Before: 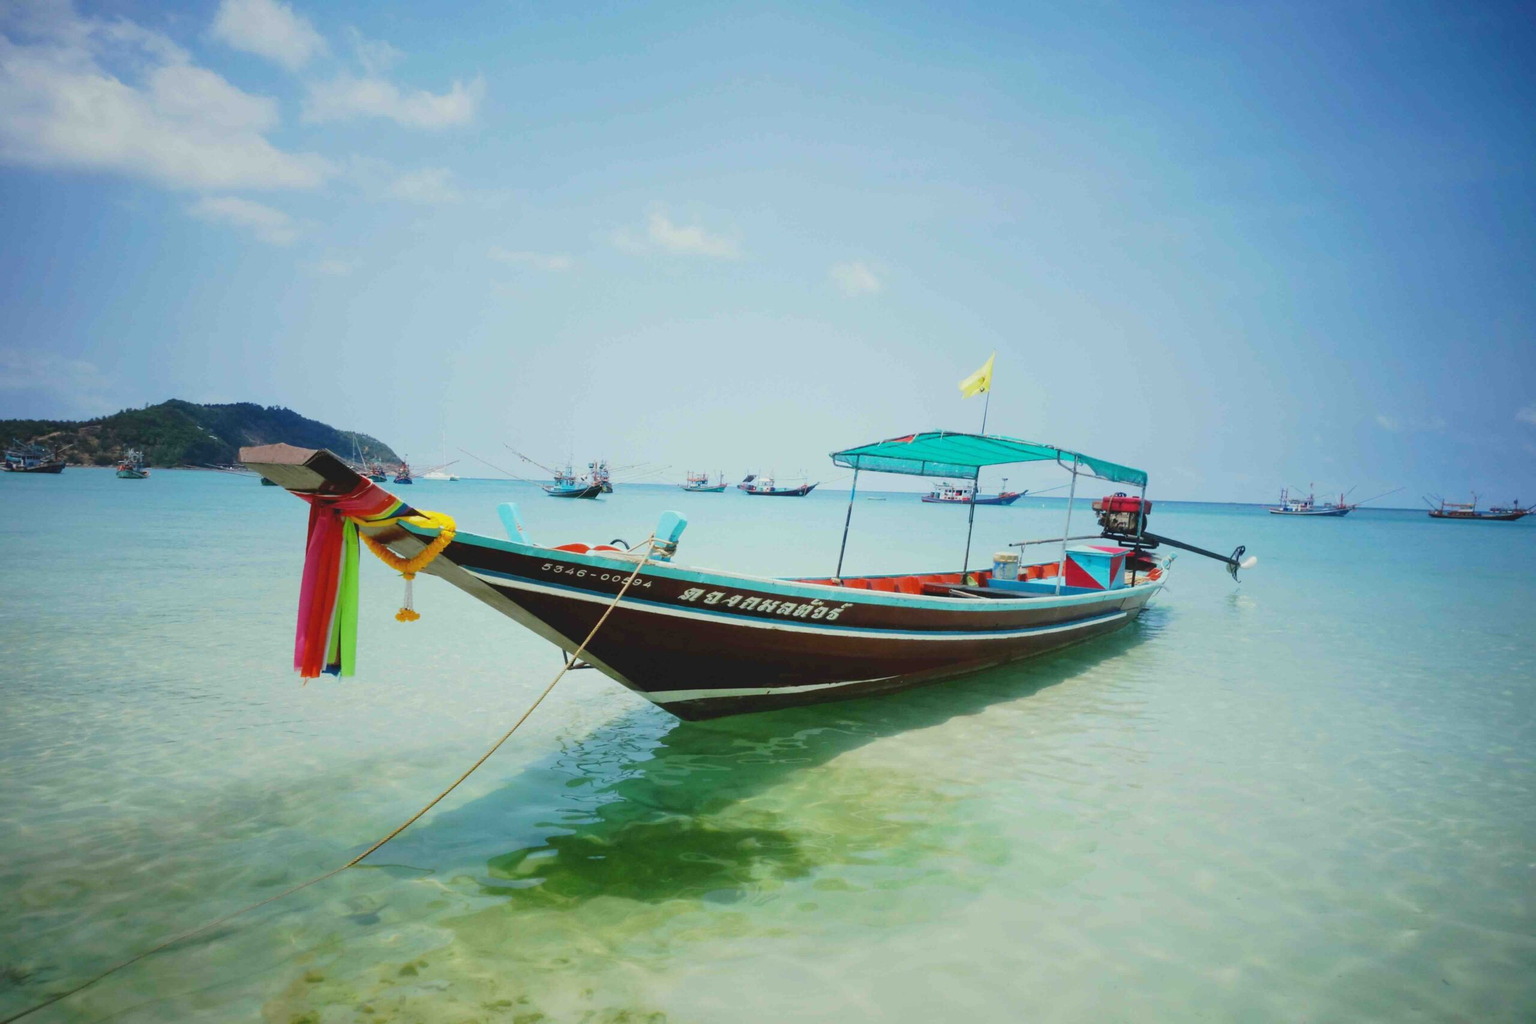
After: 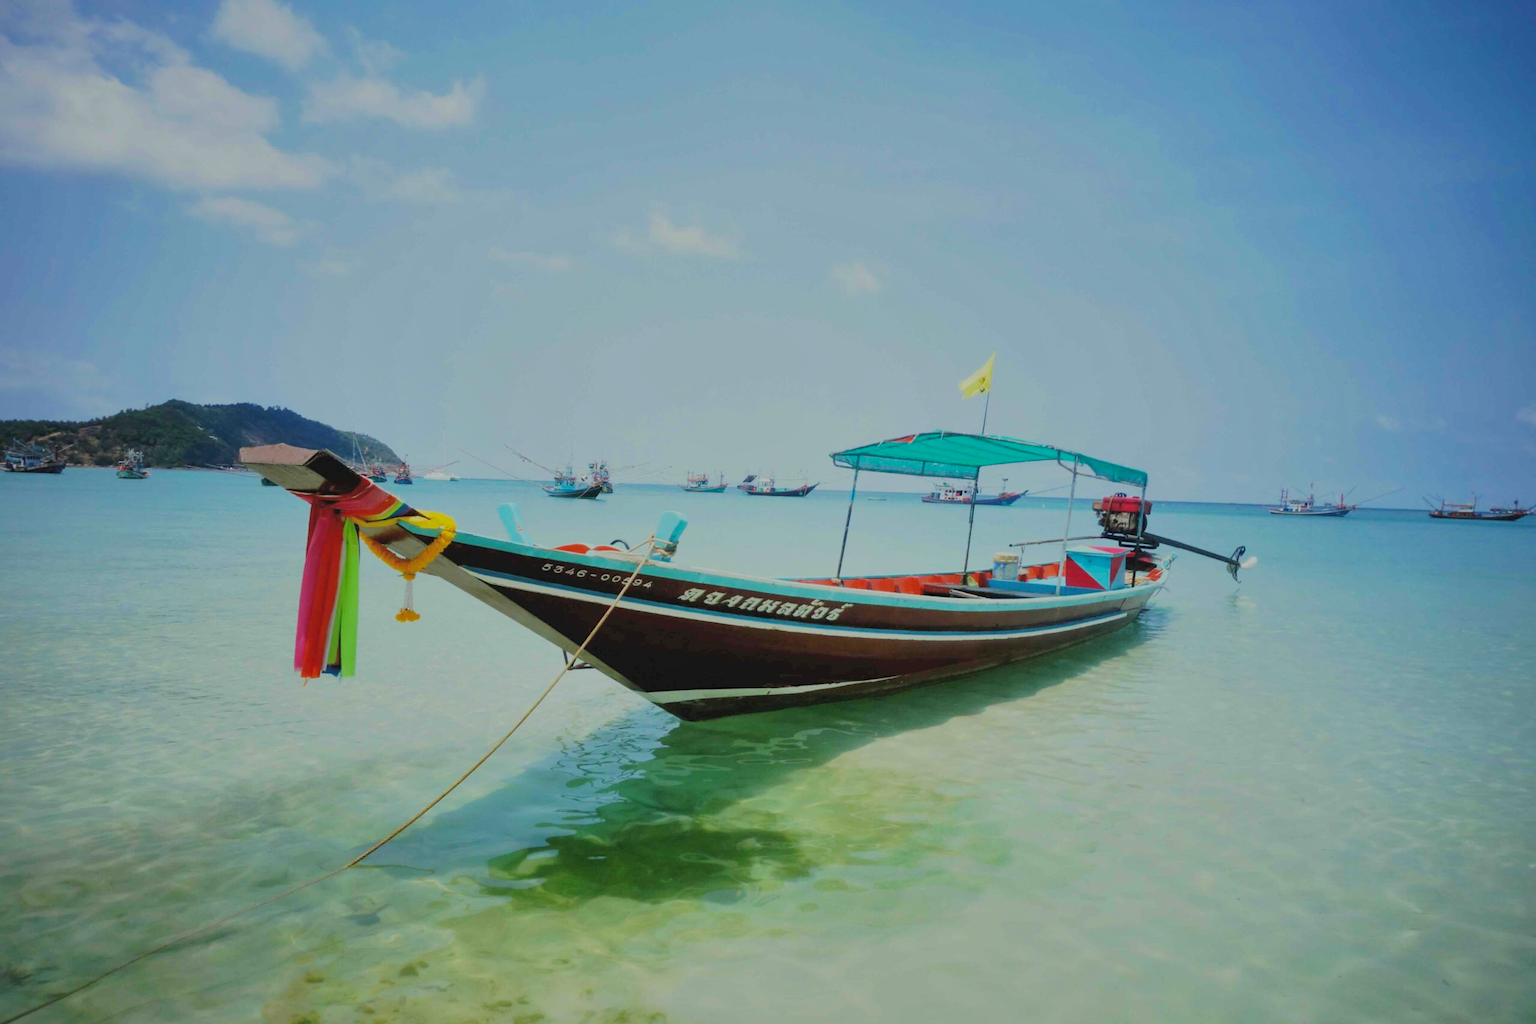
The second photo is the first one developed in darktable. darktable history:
shadows and highlights: on, module defaults
filmic rgb: black relative exposure -7.65 EV, white relative exposure 4.56 EV, hardness 3.61, color science v6 (2022)
